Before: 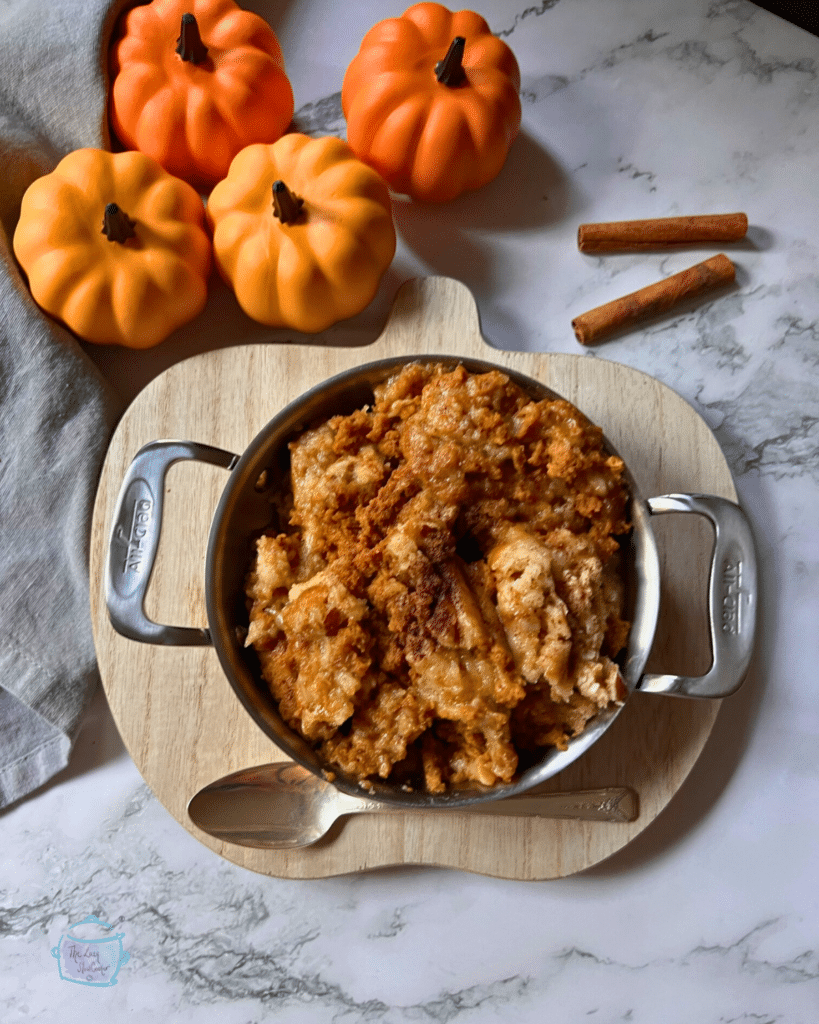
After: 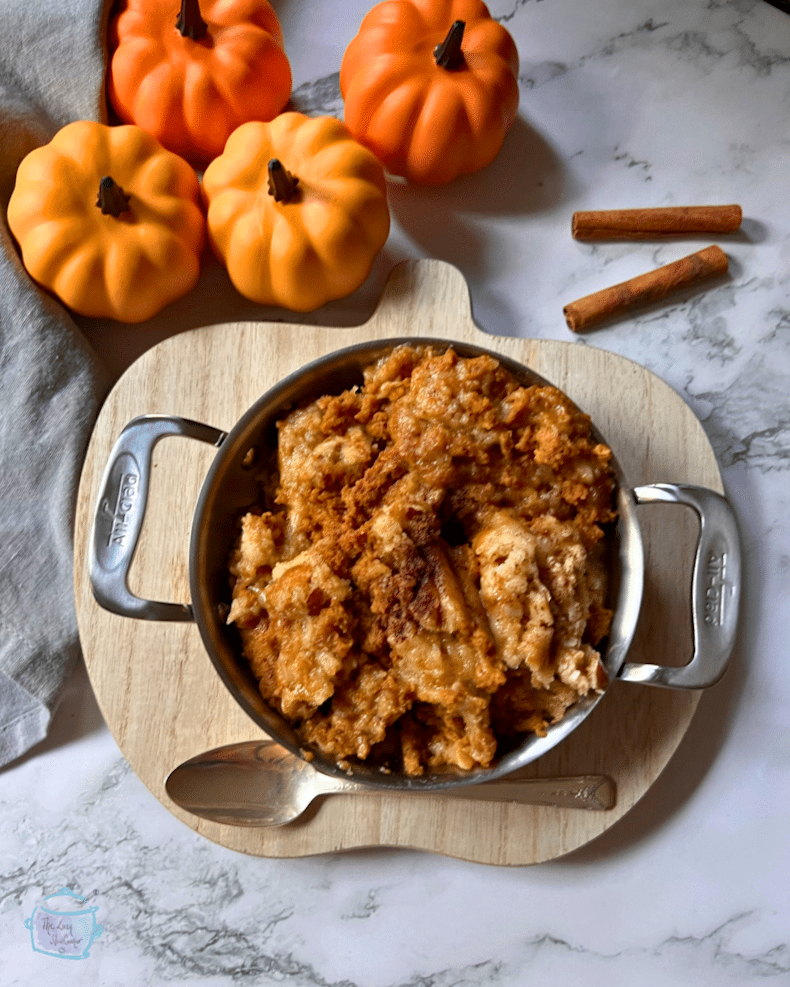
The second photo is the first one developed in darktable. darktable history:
exposure: black level correction 0.001, exposure 0.14 EV, compensate highlight preservation false
crop and rotate: angle -1.69°
